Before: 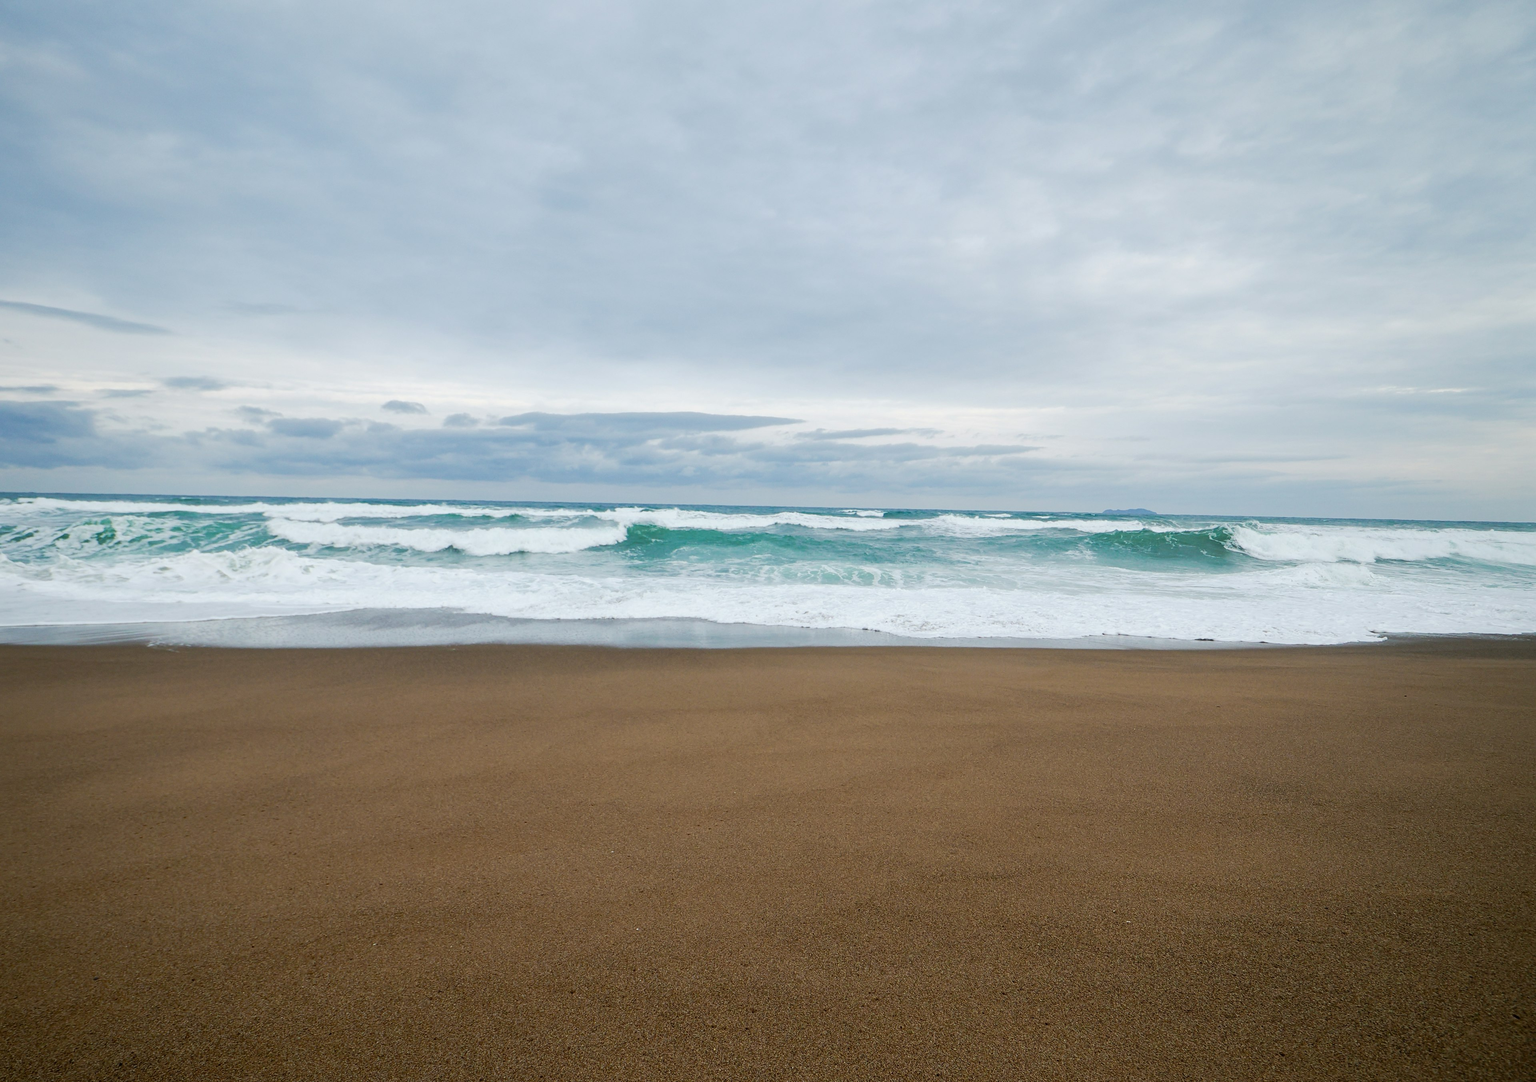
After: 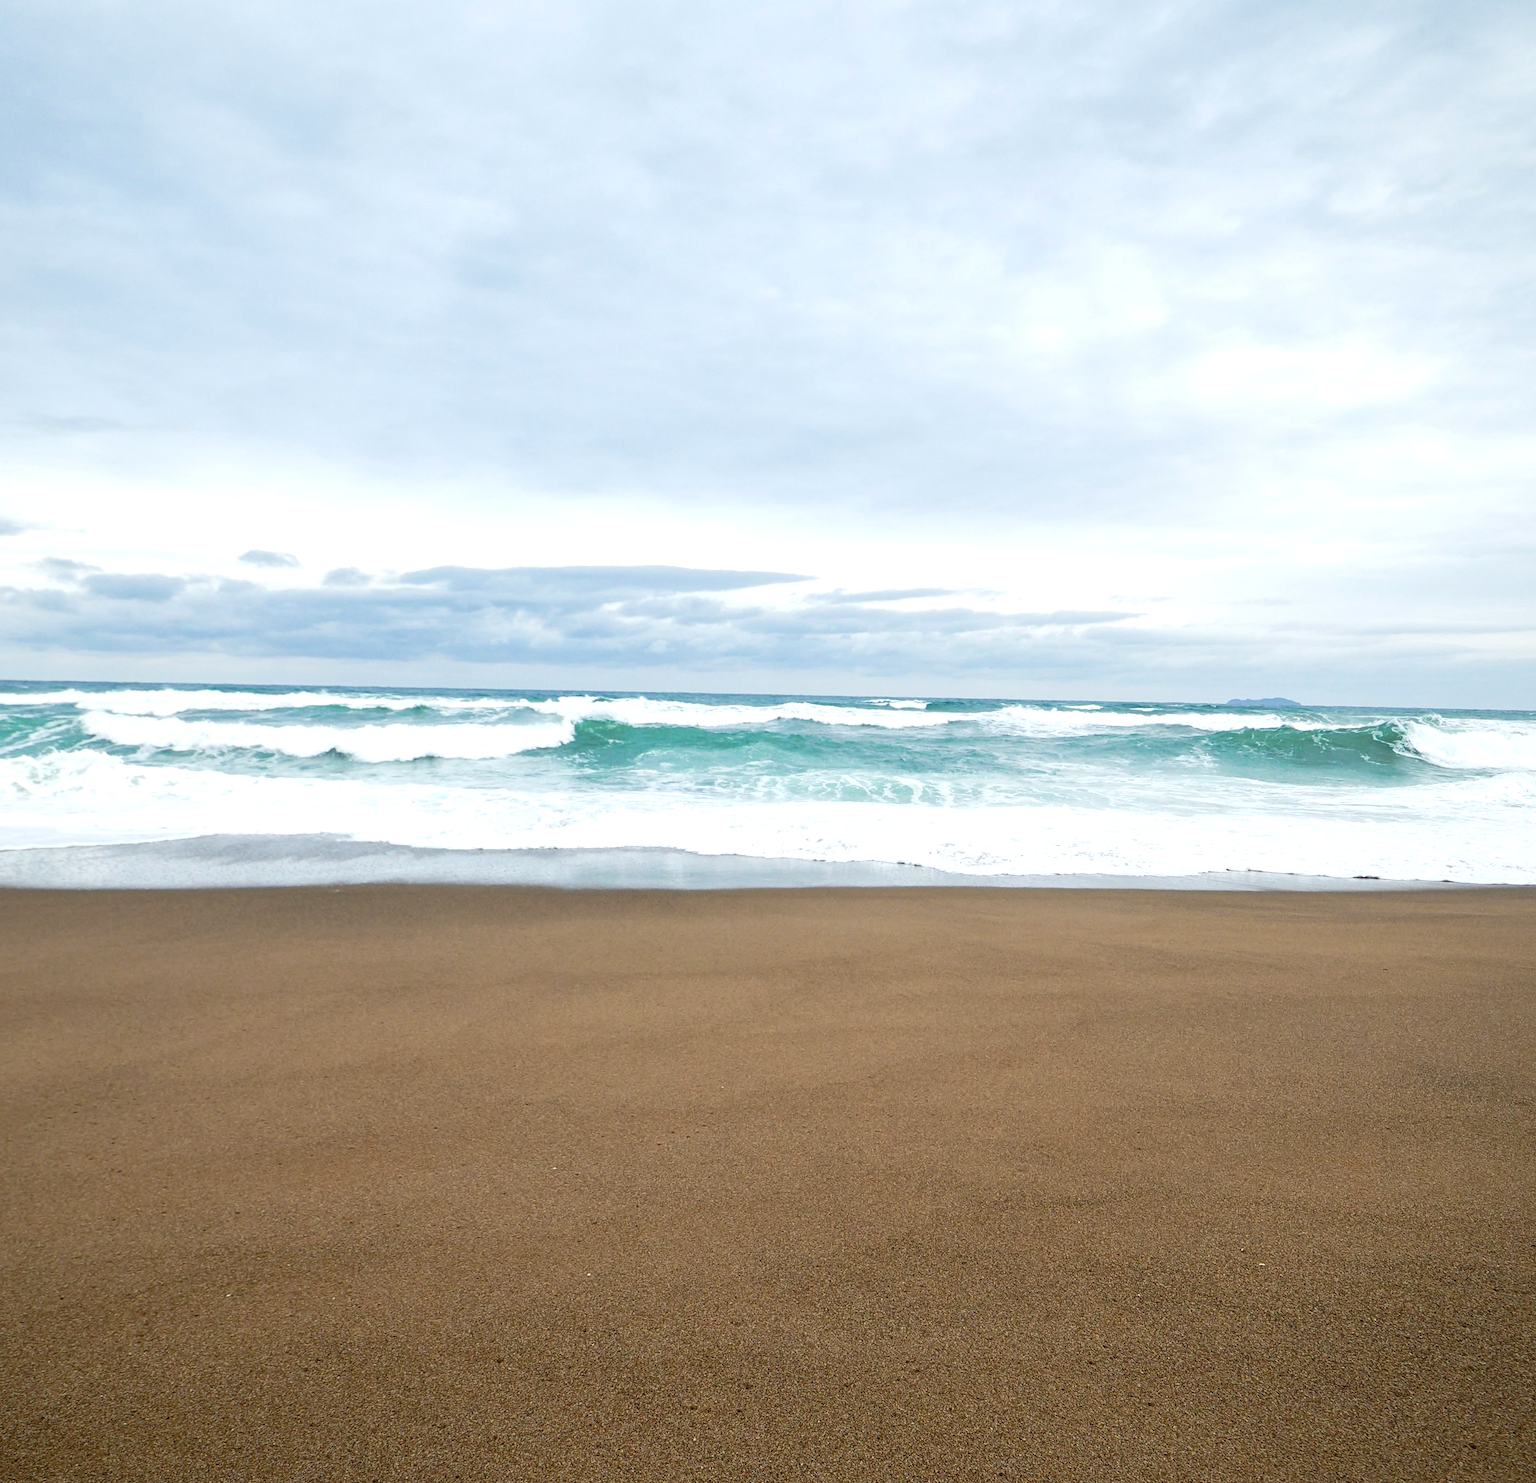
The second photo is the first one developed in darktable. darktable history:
crop: left 13.546%, right 13.495%
contrast brightness saturation: contrast -0.086, brightness -0.03, saturation -0.111
exposure: exposure 0.735 EV, compensate highlight preservation false
